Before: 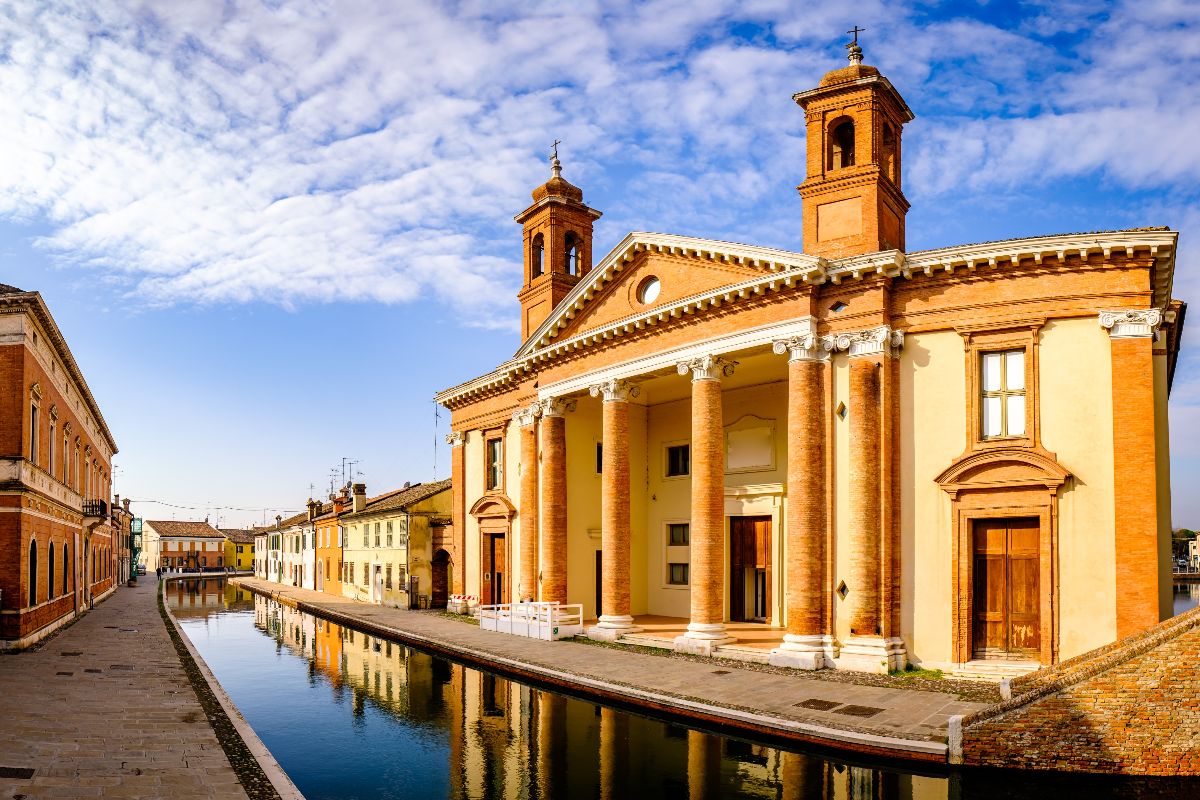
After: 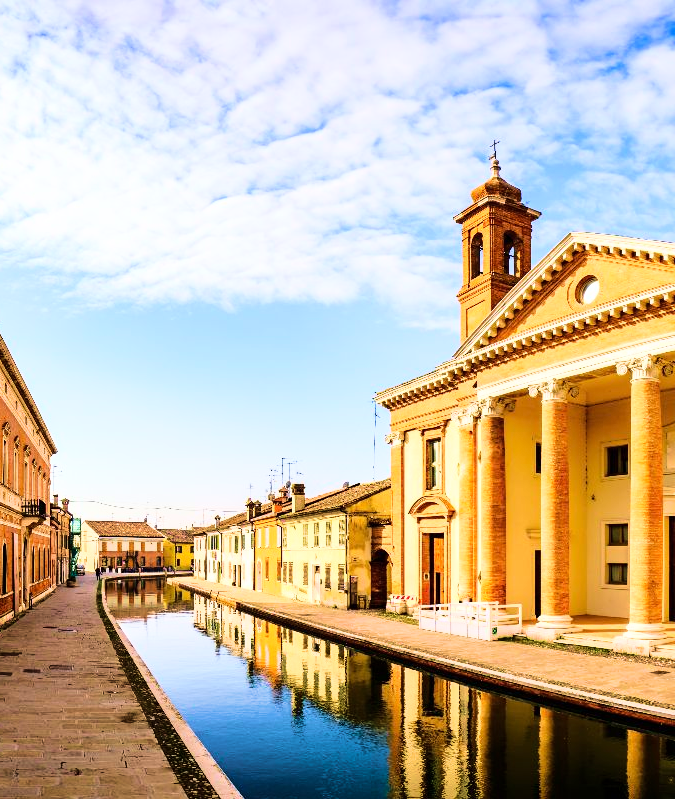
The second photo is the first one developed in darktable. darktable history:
velvia: strength 75%
crop: left 5.114%, right 38.589%
base curve: curves: ch0 [(0, 0) (0.028, 0.03) (0.121, 0.232) (0.46, 0.748) (0.859, 0.968) (1, 1)]
